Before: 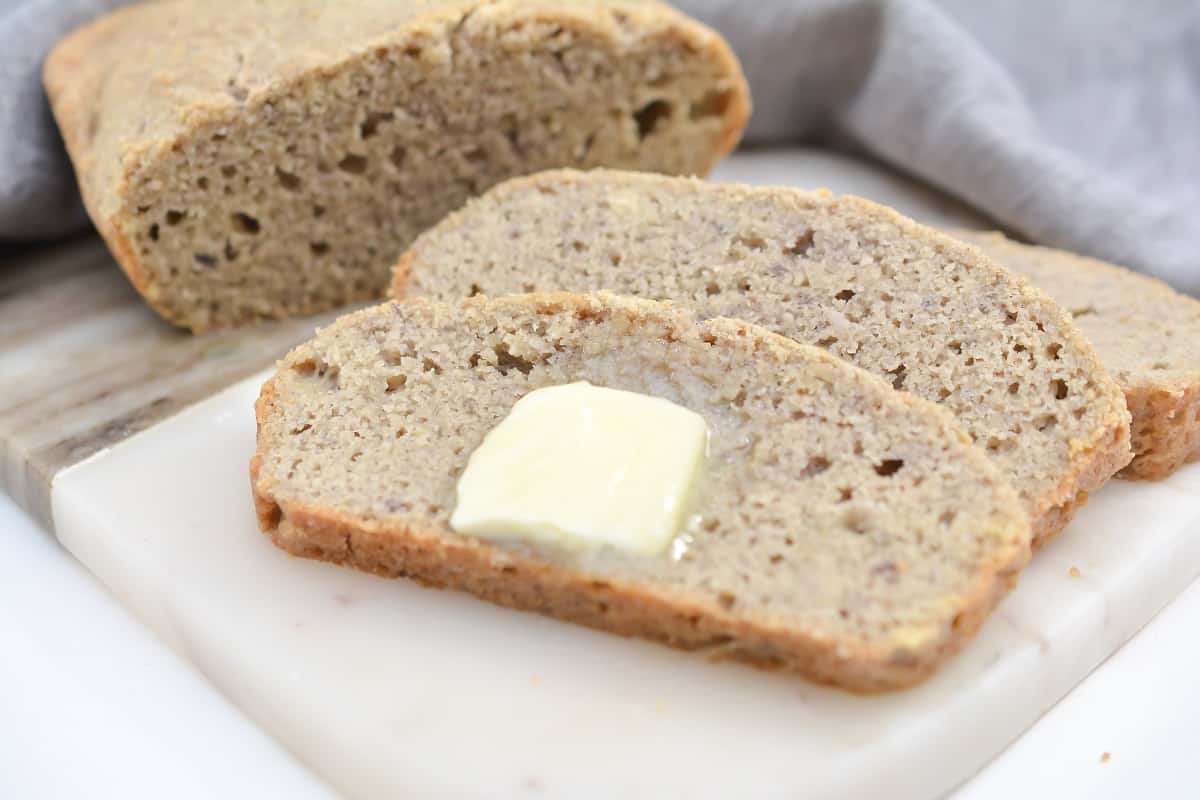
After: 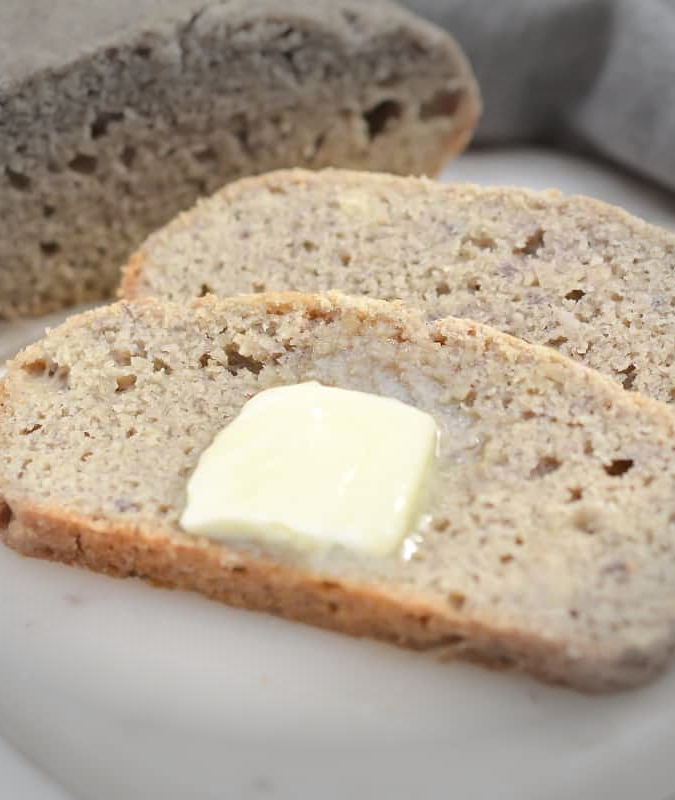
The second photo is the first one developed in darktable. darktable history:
crop and rotate: left 22.516%, right 21.234%
vignetting: fall-off start 79.43%, saturation -0.649, width/height ratio 1.327, unbound false
